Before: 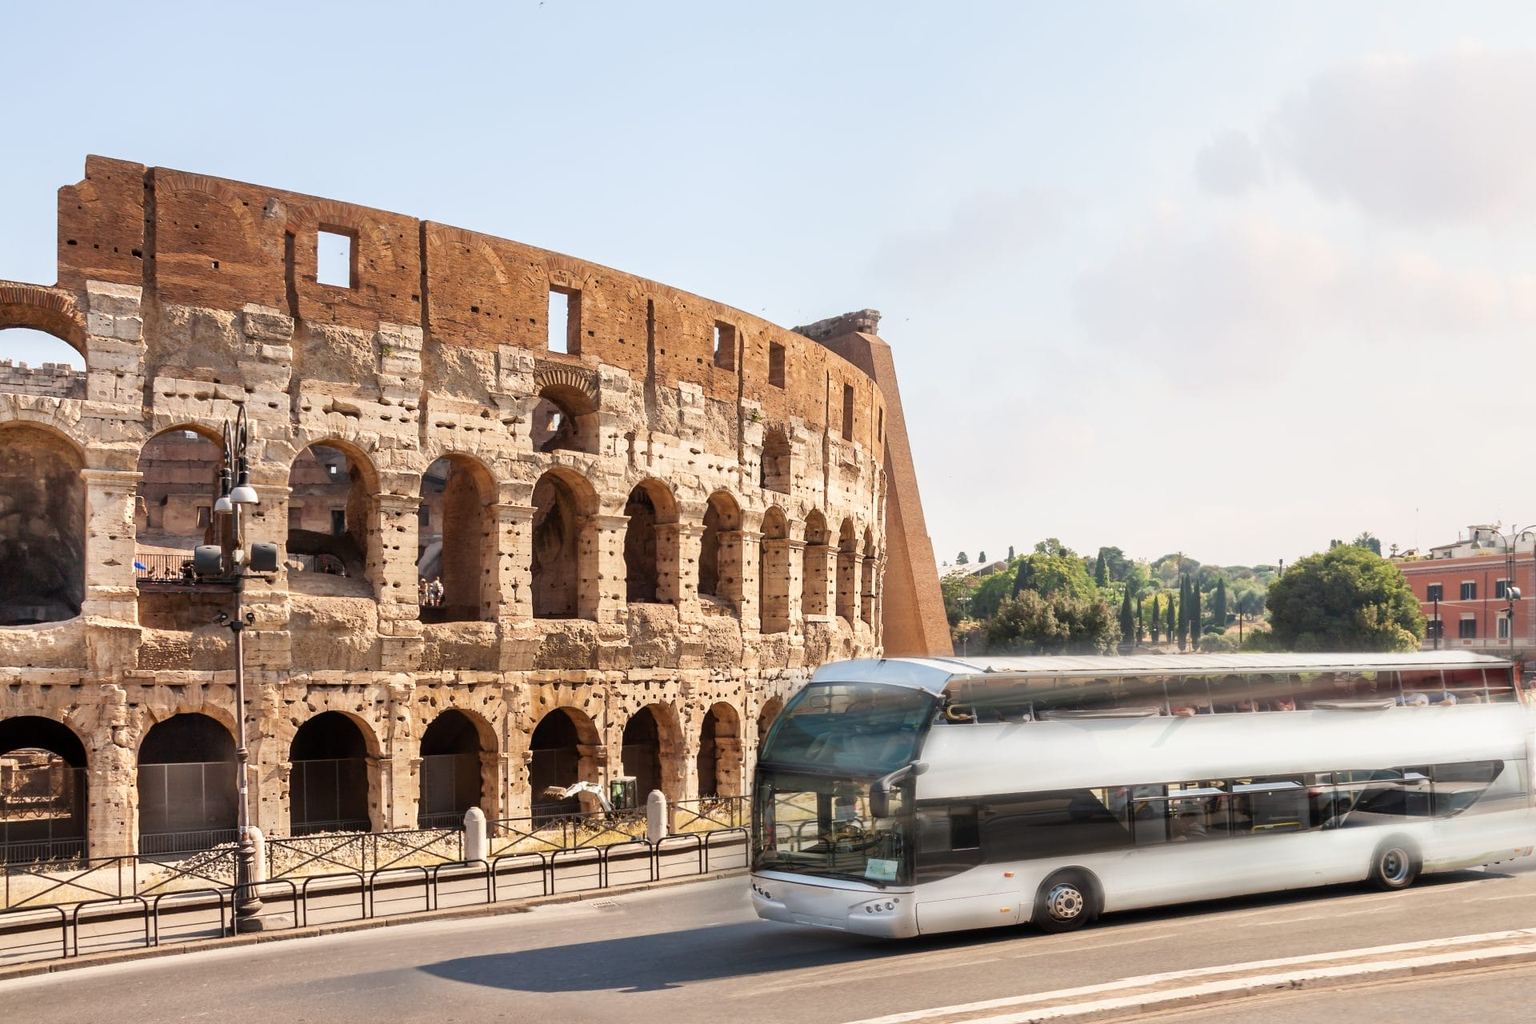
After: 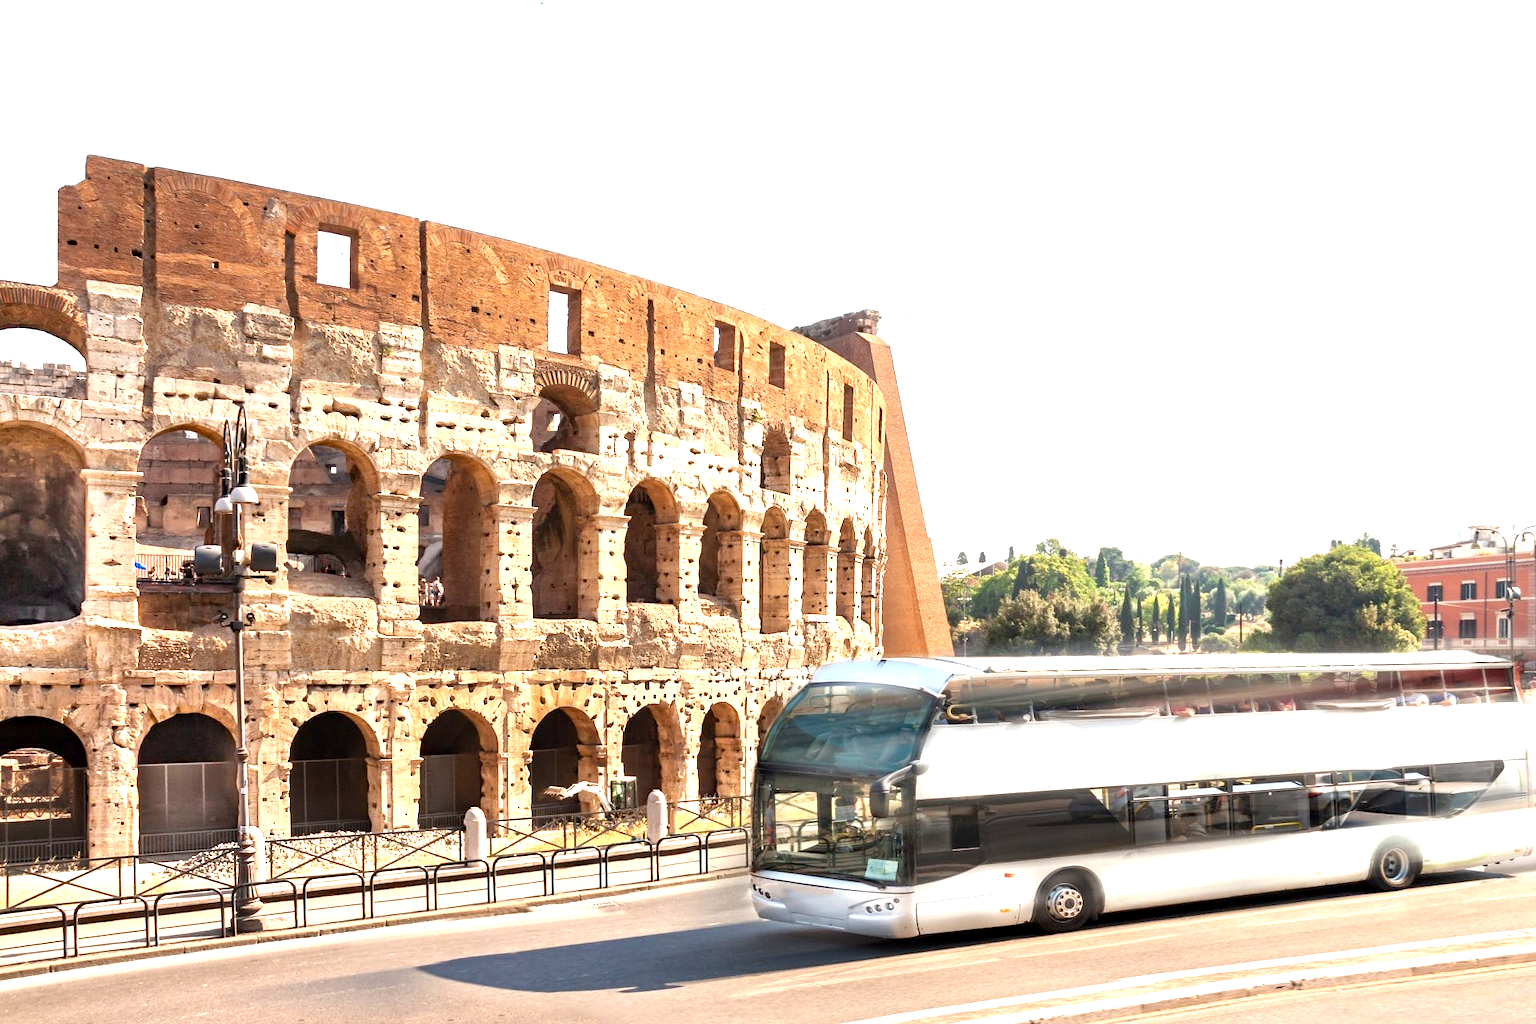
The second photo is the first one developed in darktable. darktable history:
haze removal: compatibility mode true, adaptive false
exposure: black level correction 0, exposure 1 EV, compensate highlight preservation false
